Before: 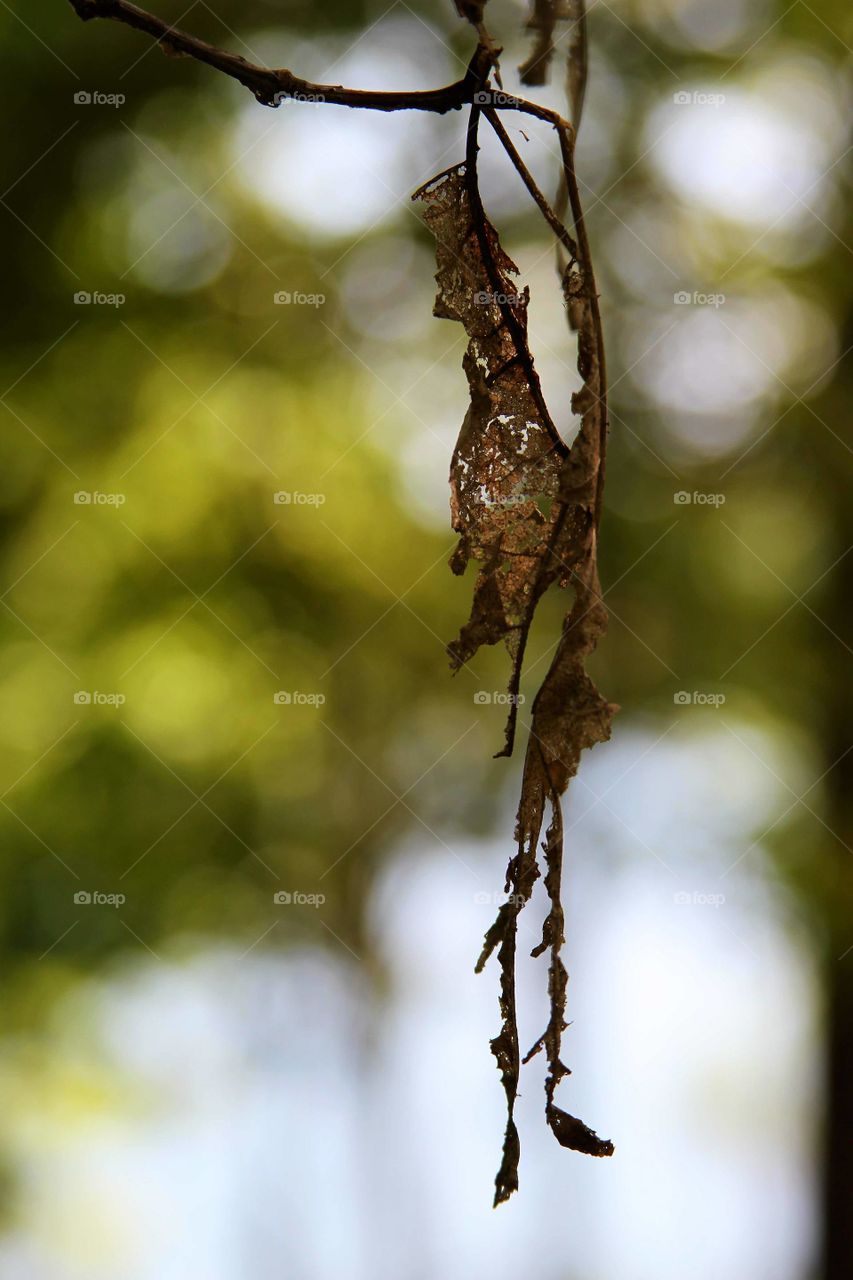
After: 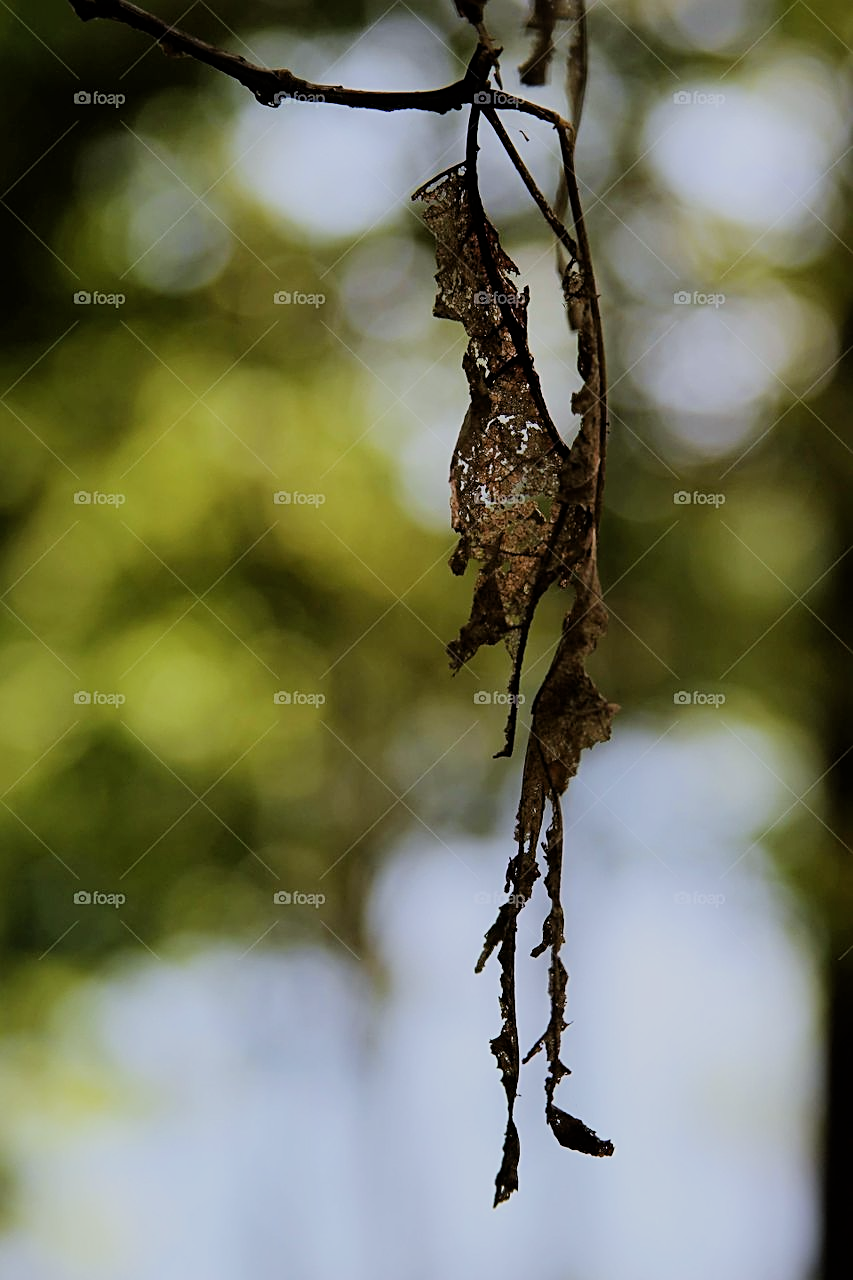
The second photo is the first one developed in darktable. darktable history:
white balance: red 0.954, blue 1.079
filmic rgb: black relative exposure -7.65 EV, white relative exposure 4.56 EV, hardness 3.61
contrast brightness saturation: saturation -0.05
sharpen: amount 0.575
